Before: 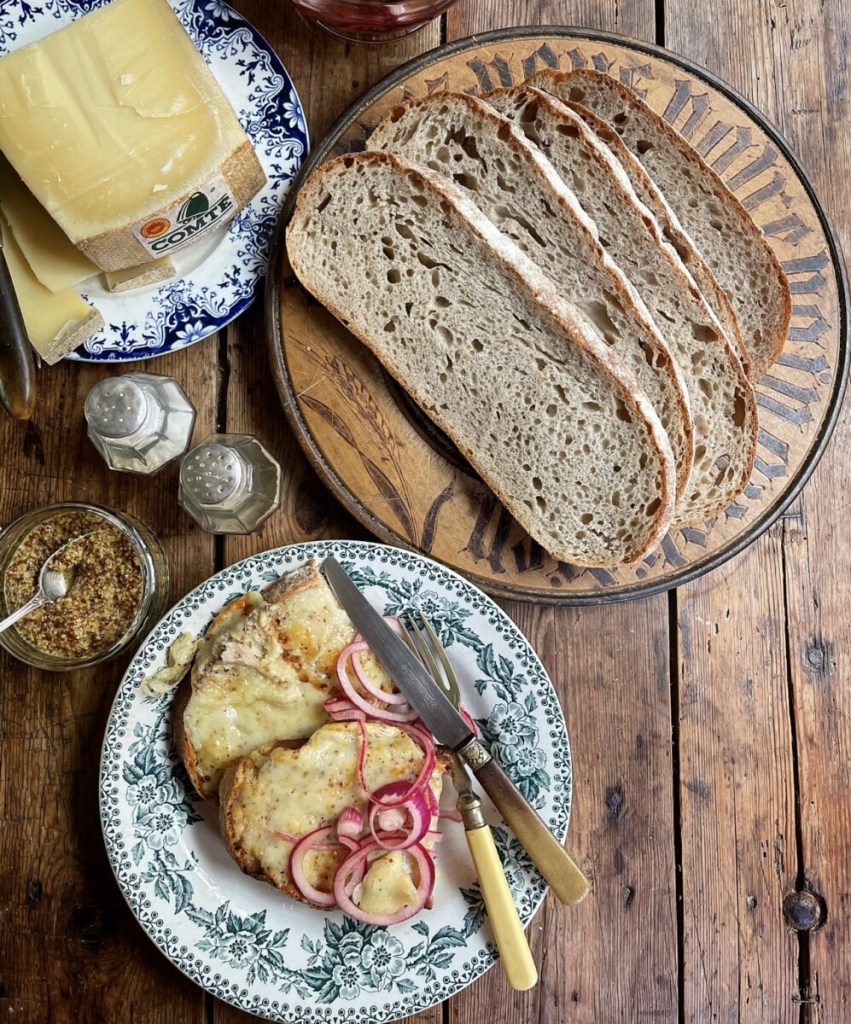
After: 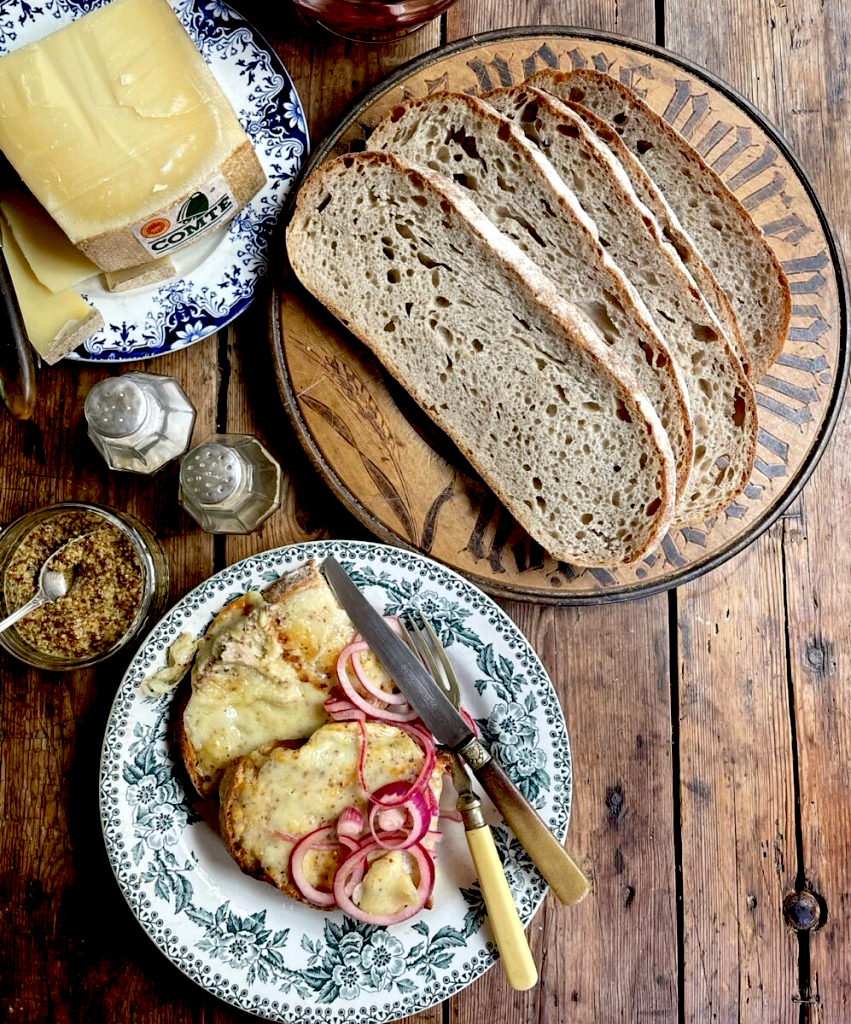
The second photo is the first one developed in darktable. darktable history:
exposure: black level correction 0.024, exposure 0.185 EV, compensate highlight preservation false
